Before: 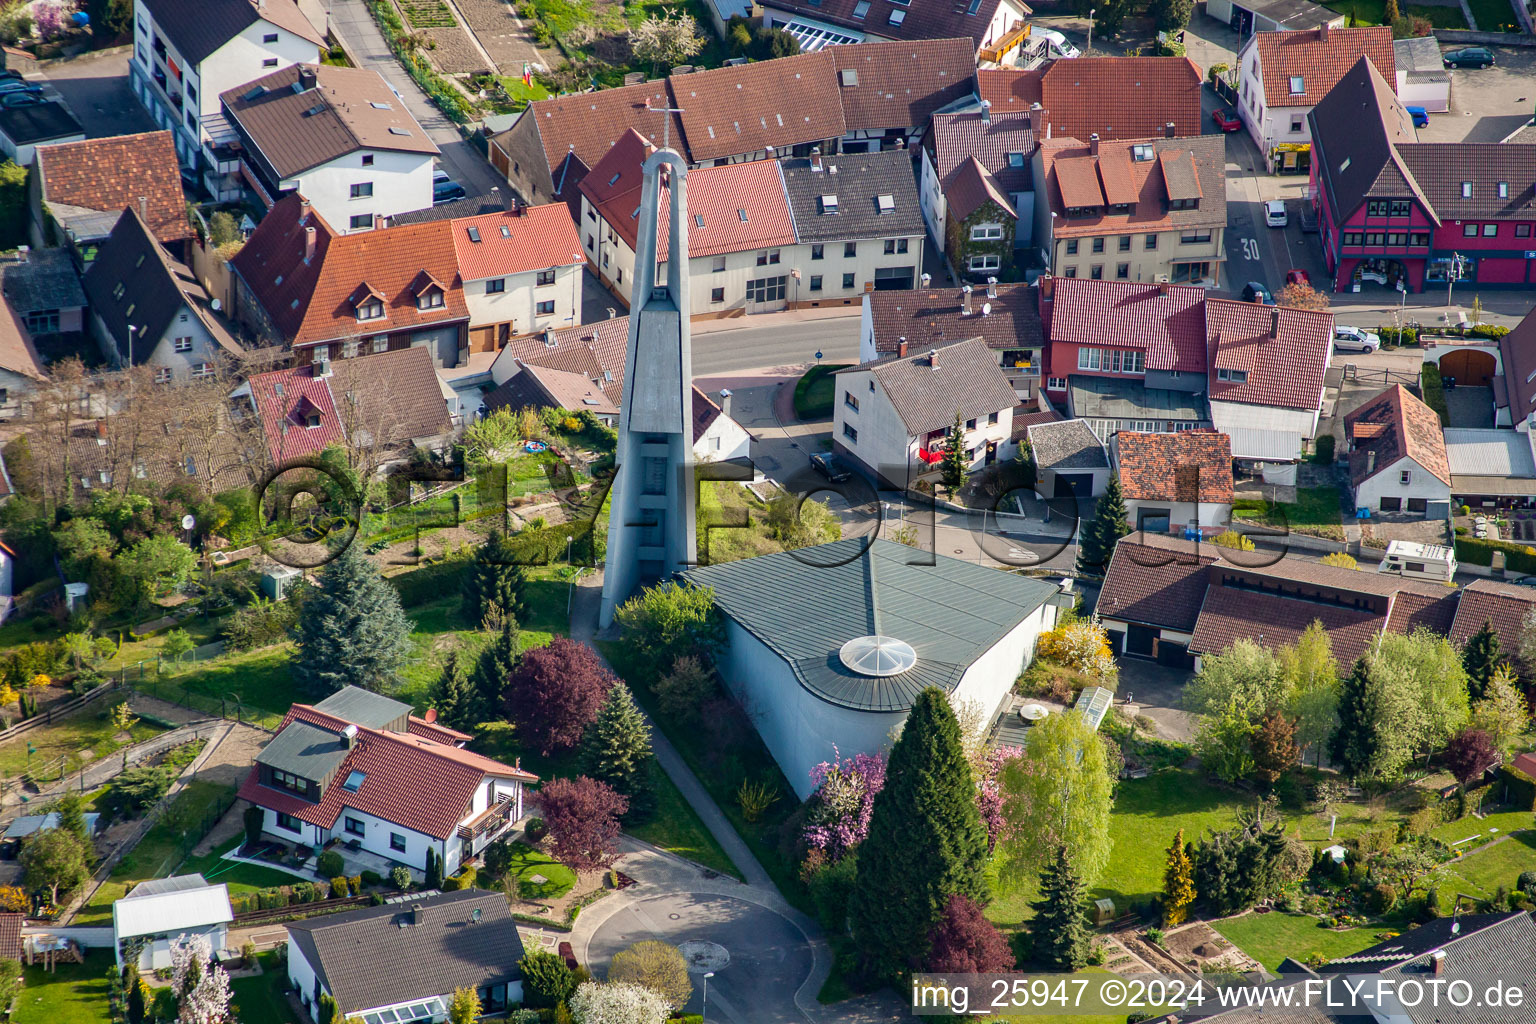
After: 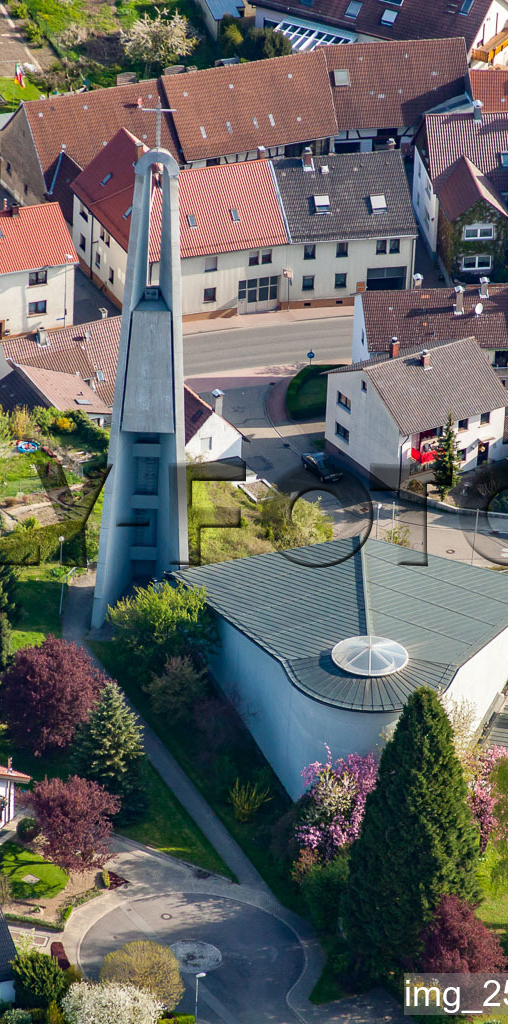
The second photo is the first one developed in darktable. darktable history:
crop: left 33.11%, right 33.764%
